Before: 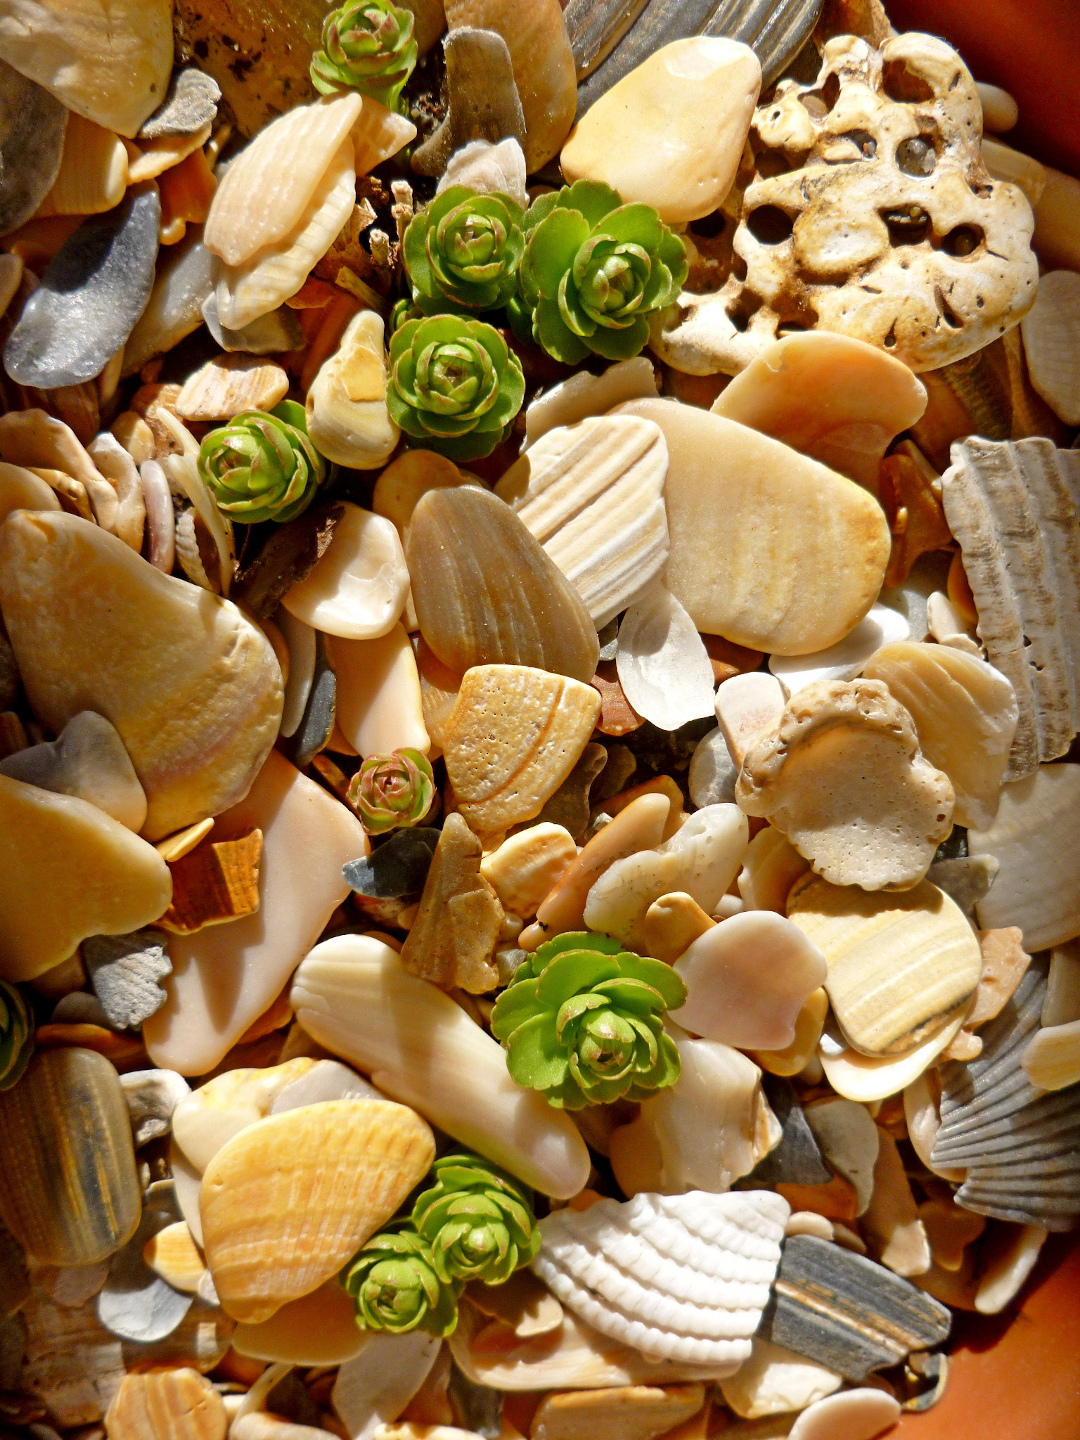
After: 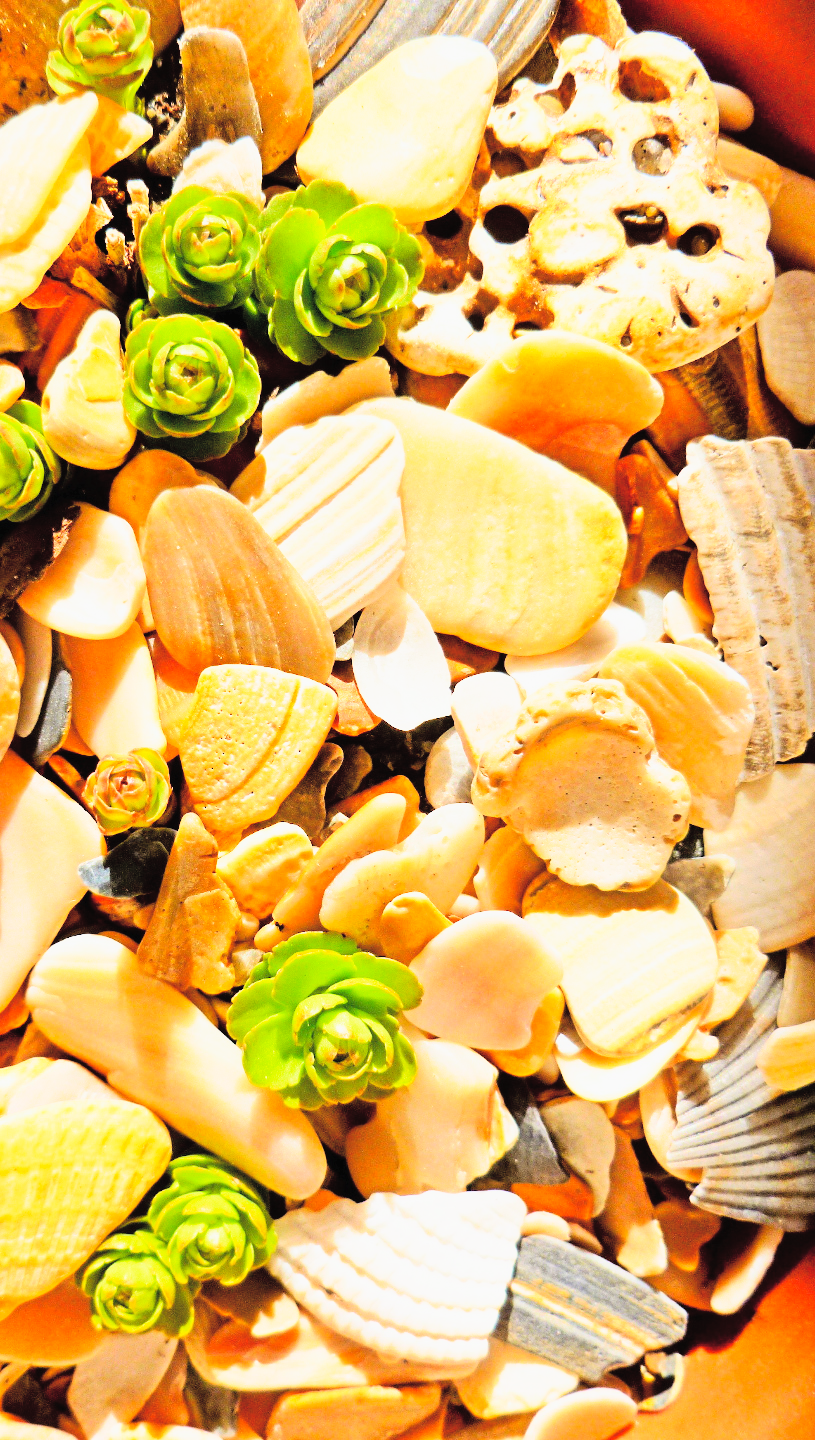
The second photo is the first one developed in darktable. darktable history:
base curve: curves: ch0 [(0, 0) (0.005, 0.002) (0.193, 0.295) (0.399, 0.664) (0.75, 0.928) (1, 1)], preserve colors none
contrast brightness saturation: contrast 0.095, brightness 0.317, saturation 0.141
crop and rotate: left 24.487%
tone curve: curves: ch0 [(0, 0.014) (0.17, 0.099) (0.392, 0.438) (0.725, 0.828) (0.872, 0.918) (1, 0.981)]; ch1 [(0, 0) (0.402, 0.36) (0.488, 0.466) (0.5, 0.499) (0.515, 0.515) (0.574, 0.595) (0.619, 0.65) (0.701, 0.725) (1, 1)]; ch2 [(0, 0) (0.432, 0.422) (0.486, 0.49) (0.503, 0.503) (0.523, 0.554) (0.562, 0.606) (0.644, 0.694) (0.717, 0.753) (1, 0.991)], color space Lab, linked channels, preserve colors none
